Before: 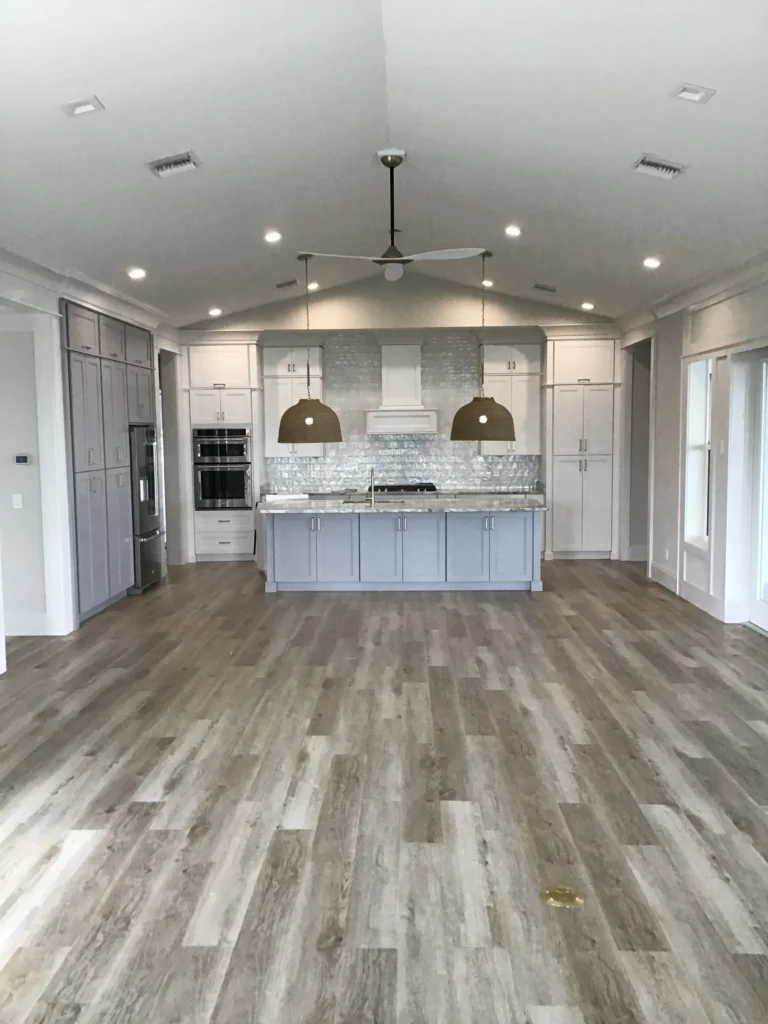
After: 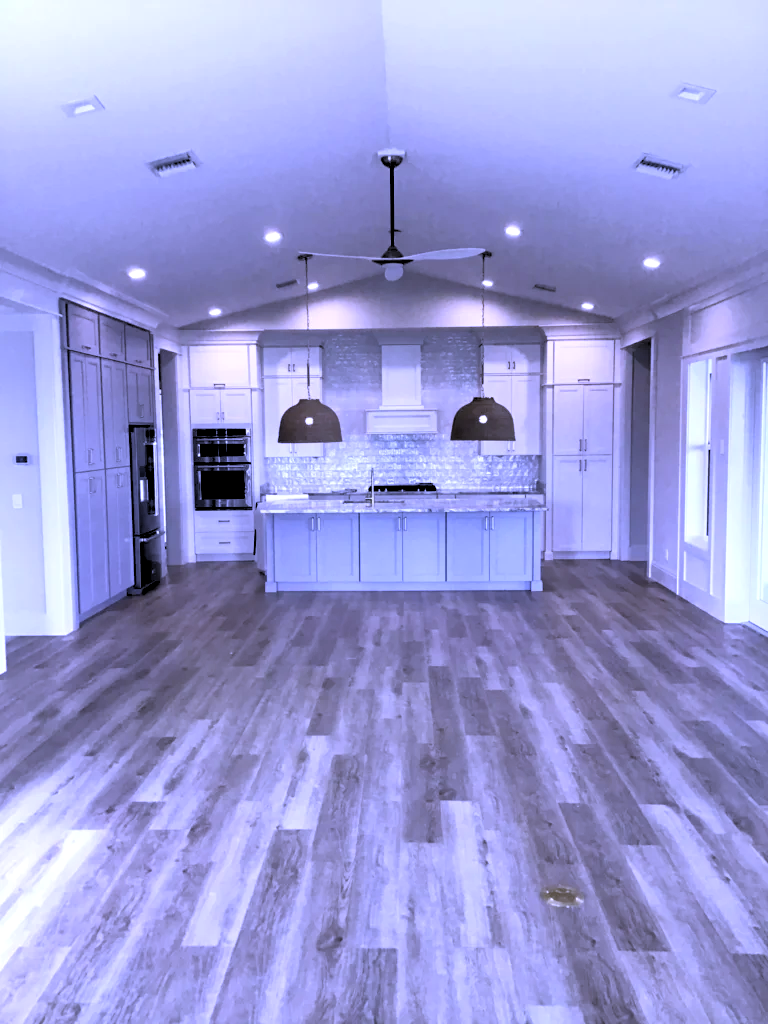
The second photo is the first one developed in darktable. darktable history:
rgb levels: levels [[0.034, 0.472, 0.904], [0, 0.5, 1], [0, 0.5, 1]]
white balance: red 0.98, blue 1.61
